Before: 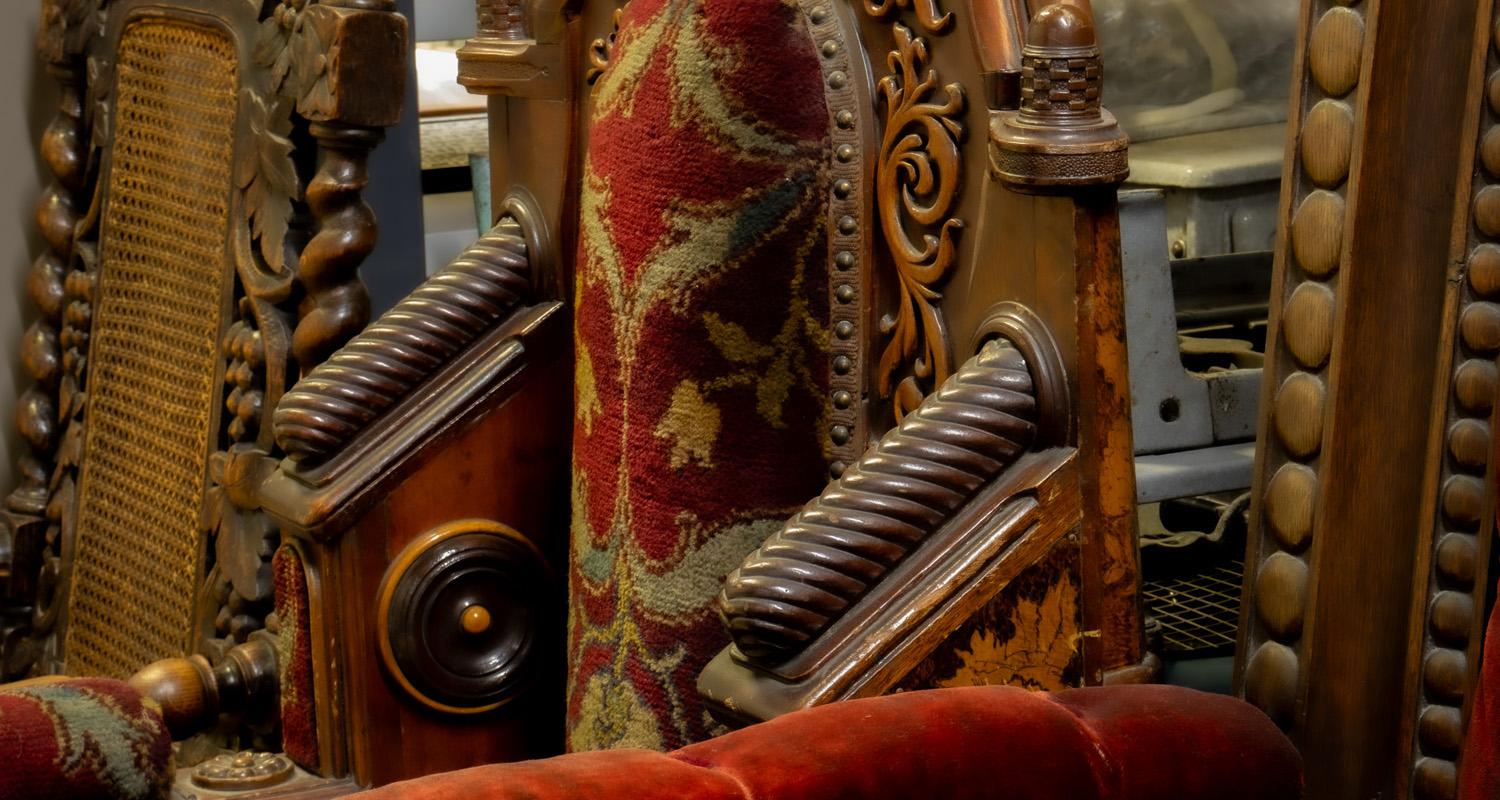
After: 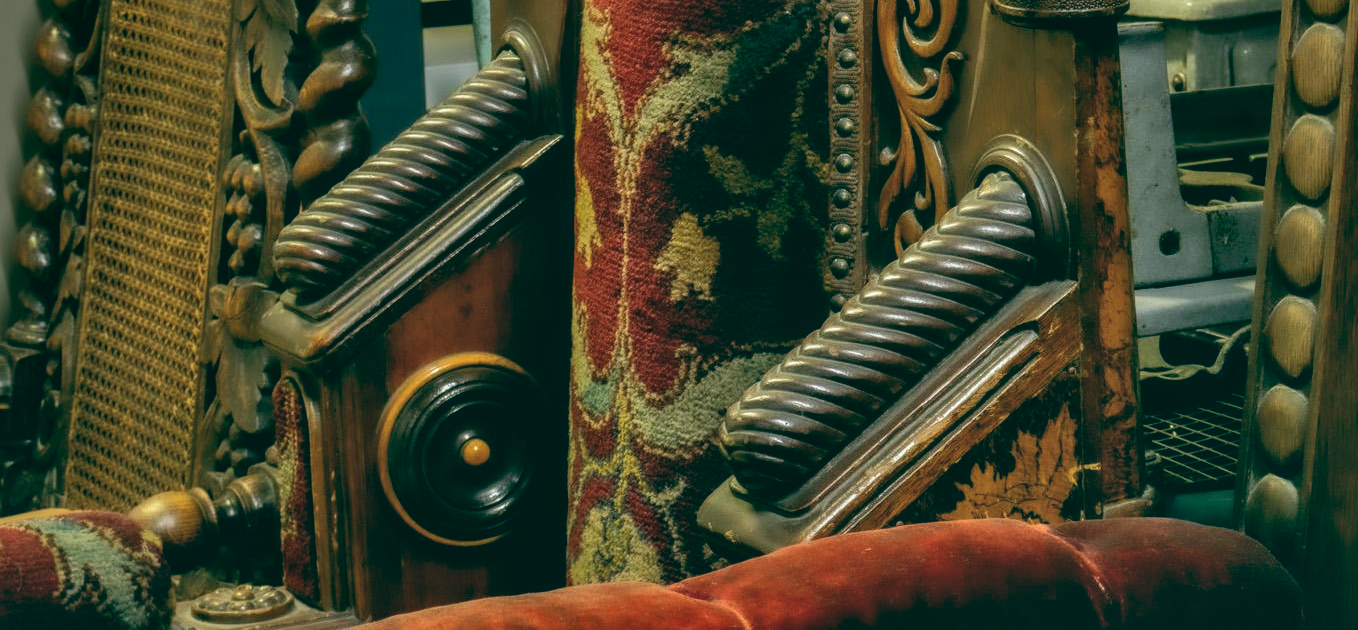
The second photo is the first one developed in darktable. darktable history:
local contrast: detail 130%
white balance: red 0.954, blue 1.079
crop: top 20.916%, right 9.437%, bottom 0.316%
color balance: lift [1.005, 0.99, 1.007, 1.01], gamma [1, 1.034, 1.032, 0.966], gain [0.873, 1.055, 1.067, 0.933]
shadows and highlights: shadows 43.71, white point adjustment -1.46, soften with gaussian
